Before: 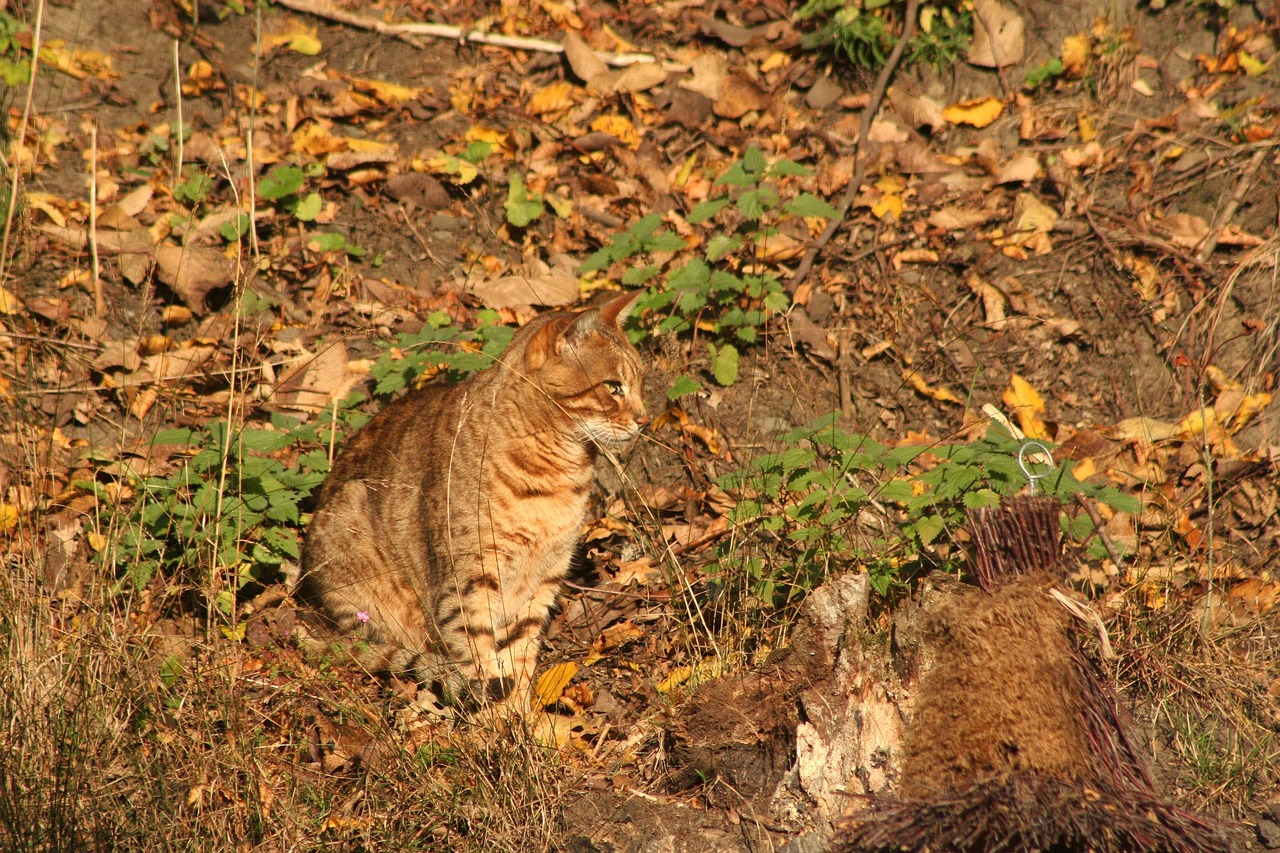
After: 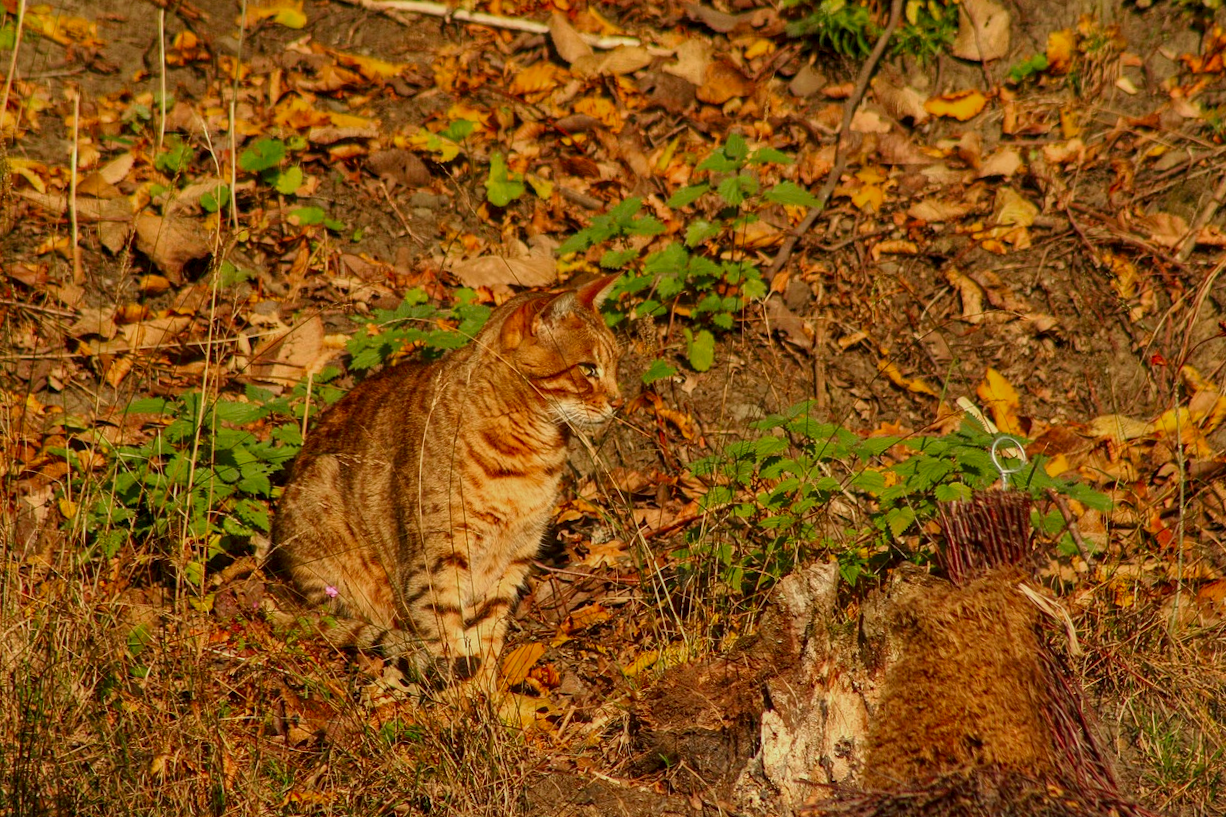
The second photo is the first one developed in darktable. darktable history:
local contrast: detail 130%
contrast brightness saturation: contrast 0.14
tone equalizer: -8 EV 0.25 EV, -7 EV 0.417 EV, -6 EV 0.417 EV, -5 EV 0.25 EV, -3 EV -0.25 EV, -2 EV -0.417 EV, -1 EV -0.417 EV, +0 EV -0.25 EV, edges refinement/feathering 500, mask exposure compensation -1.57 EV, preserve details guided filter
crop and rotate: angle -1.69°
color zones: curves: ch0 [(0, 0.425) (0.143, 0.422) (0.286, 0.42) (0.429, 0.419) (0.571, 0.419) (0.714, 0.42) (0.857, 0.422) (1, 0.425)]; ch1 [(0, 0.666) (0.143, 0.669) (0.286, 0.671) (0.429, 0.67) (0.571, 0.67) (0.714, 0.67) (0.857, 0.67) (1, 0.666)]
